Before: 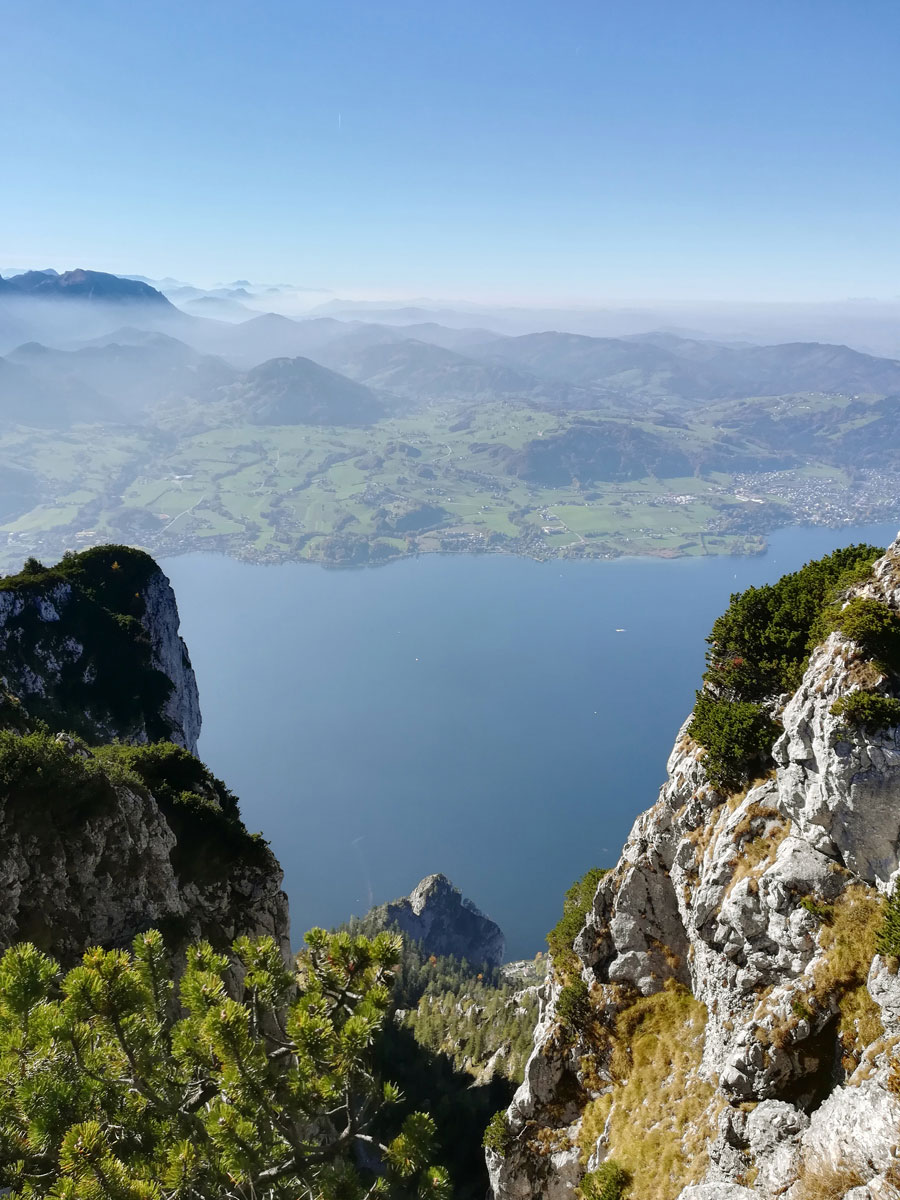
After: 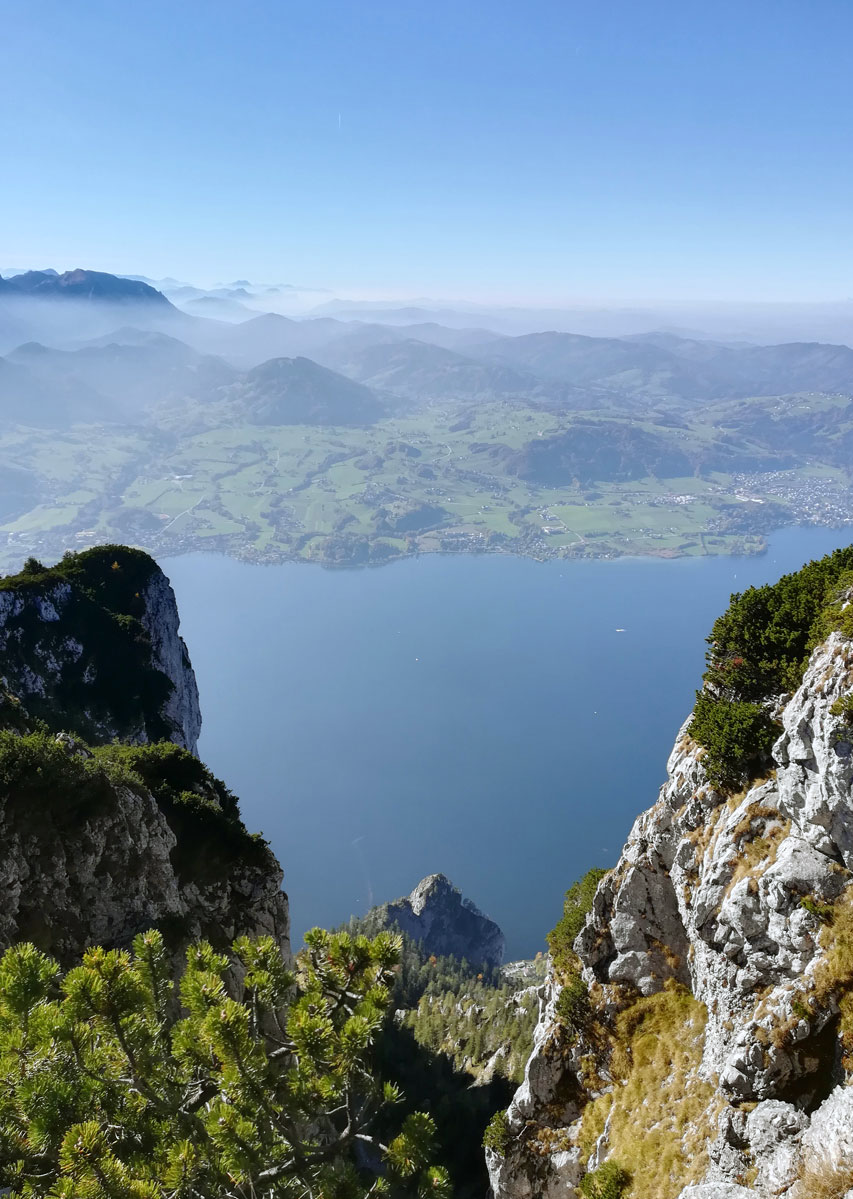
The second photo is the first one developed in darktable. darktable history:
crop and rotate: right 5.167%
white balance: red 0.98, blue 1.034
